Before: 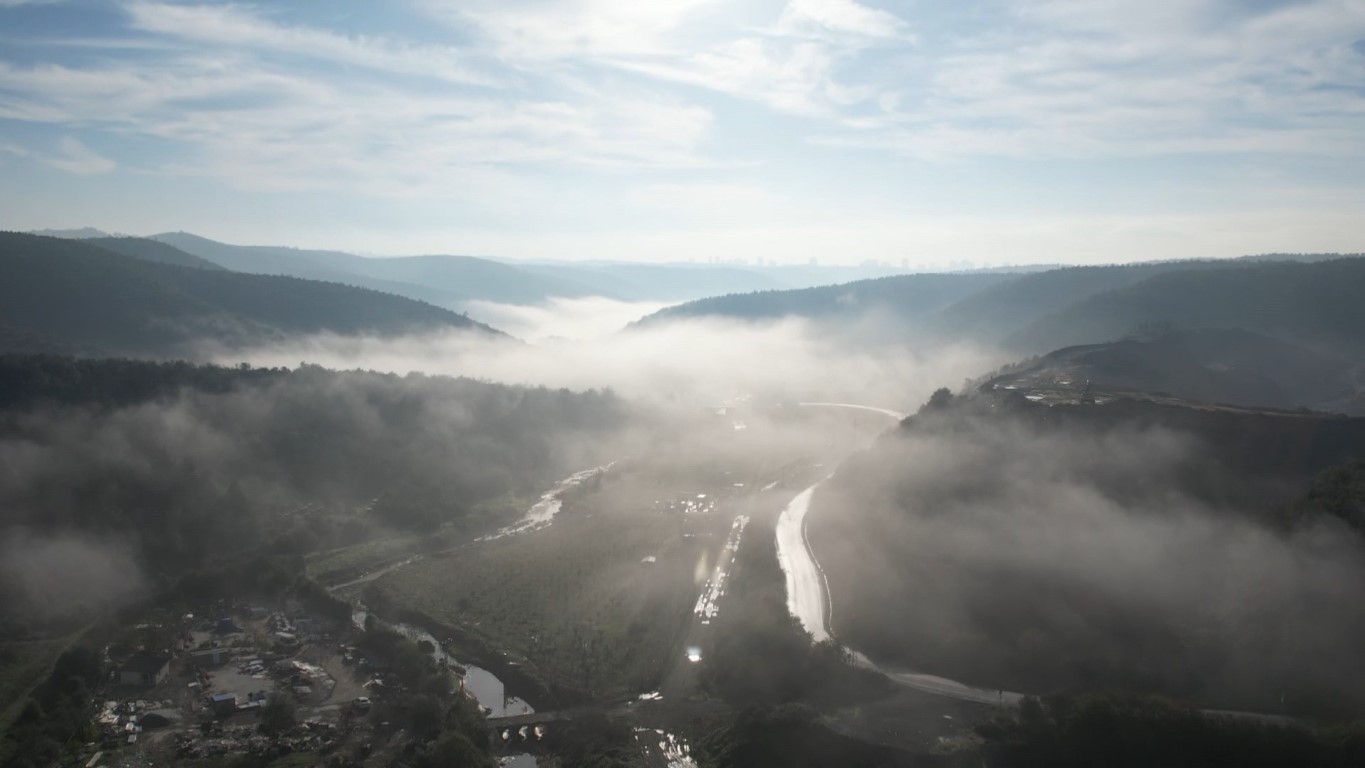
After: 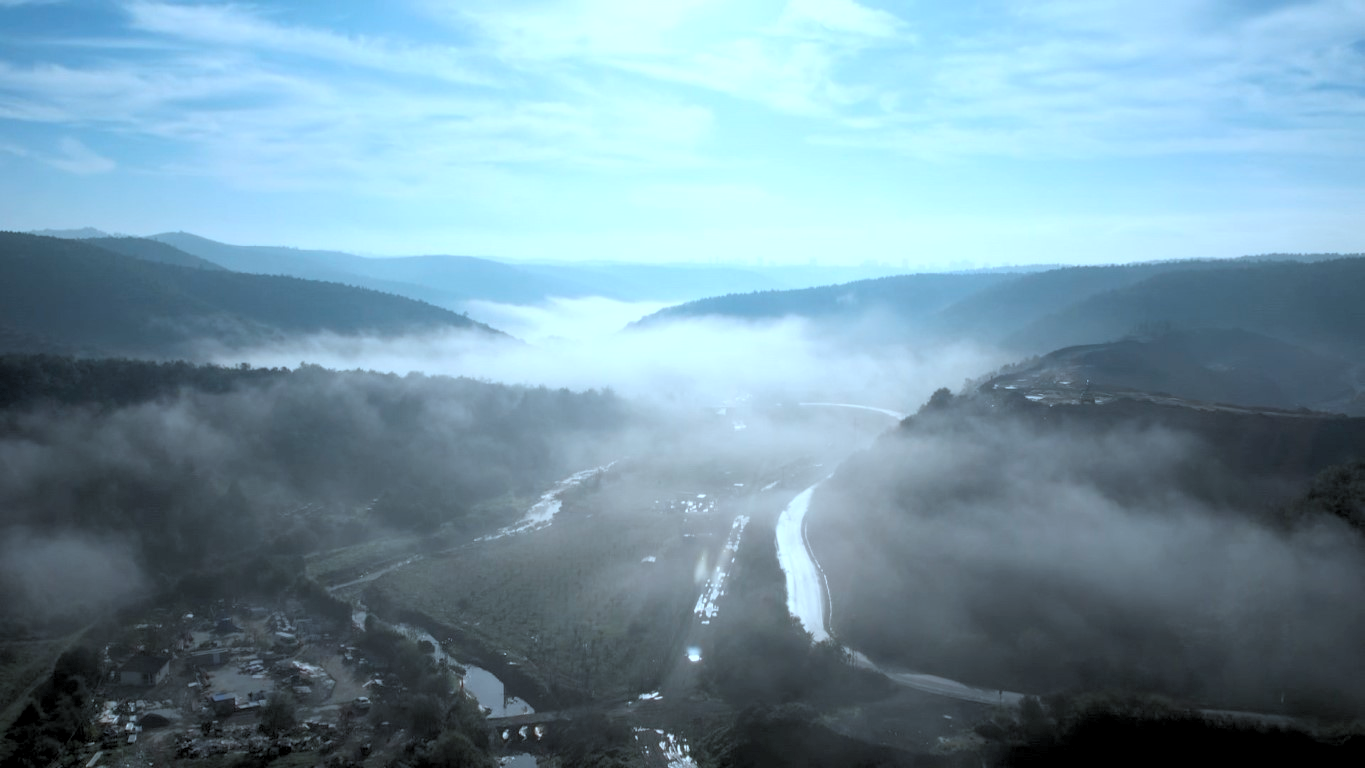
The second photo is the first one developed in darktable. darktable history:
color correction: highlights a* -9.35, highlights b* -23.15
rgb levels: levels [[0.013, 0.434, 0.89], [0, 0.5, 1], [0, 0.5, 1]]
